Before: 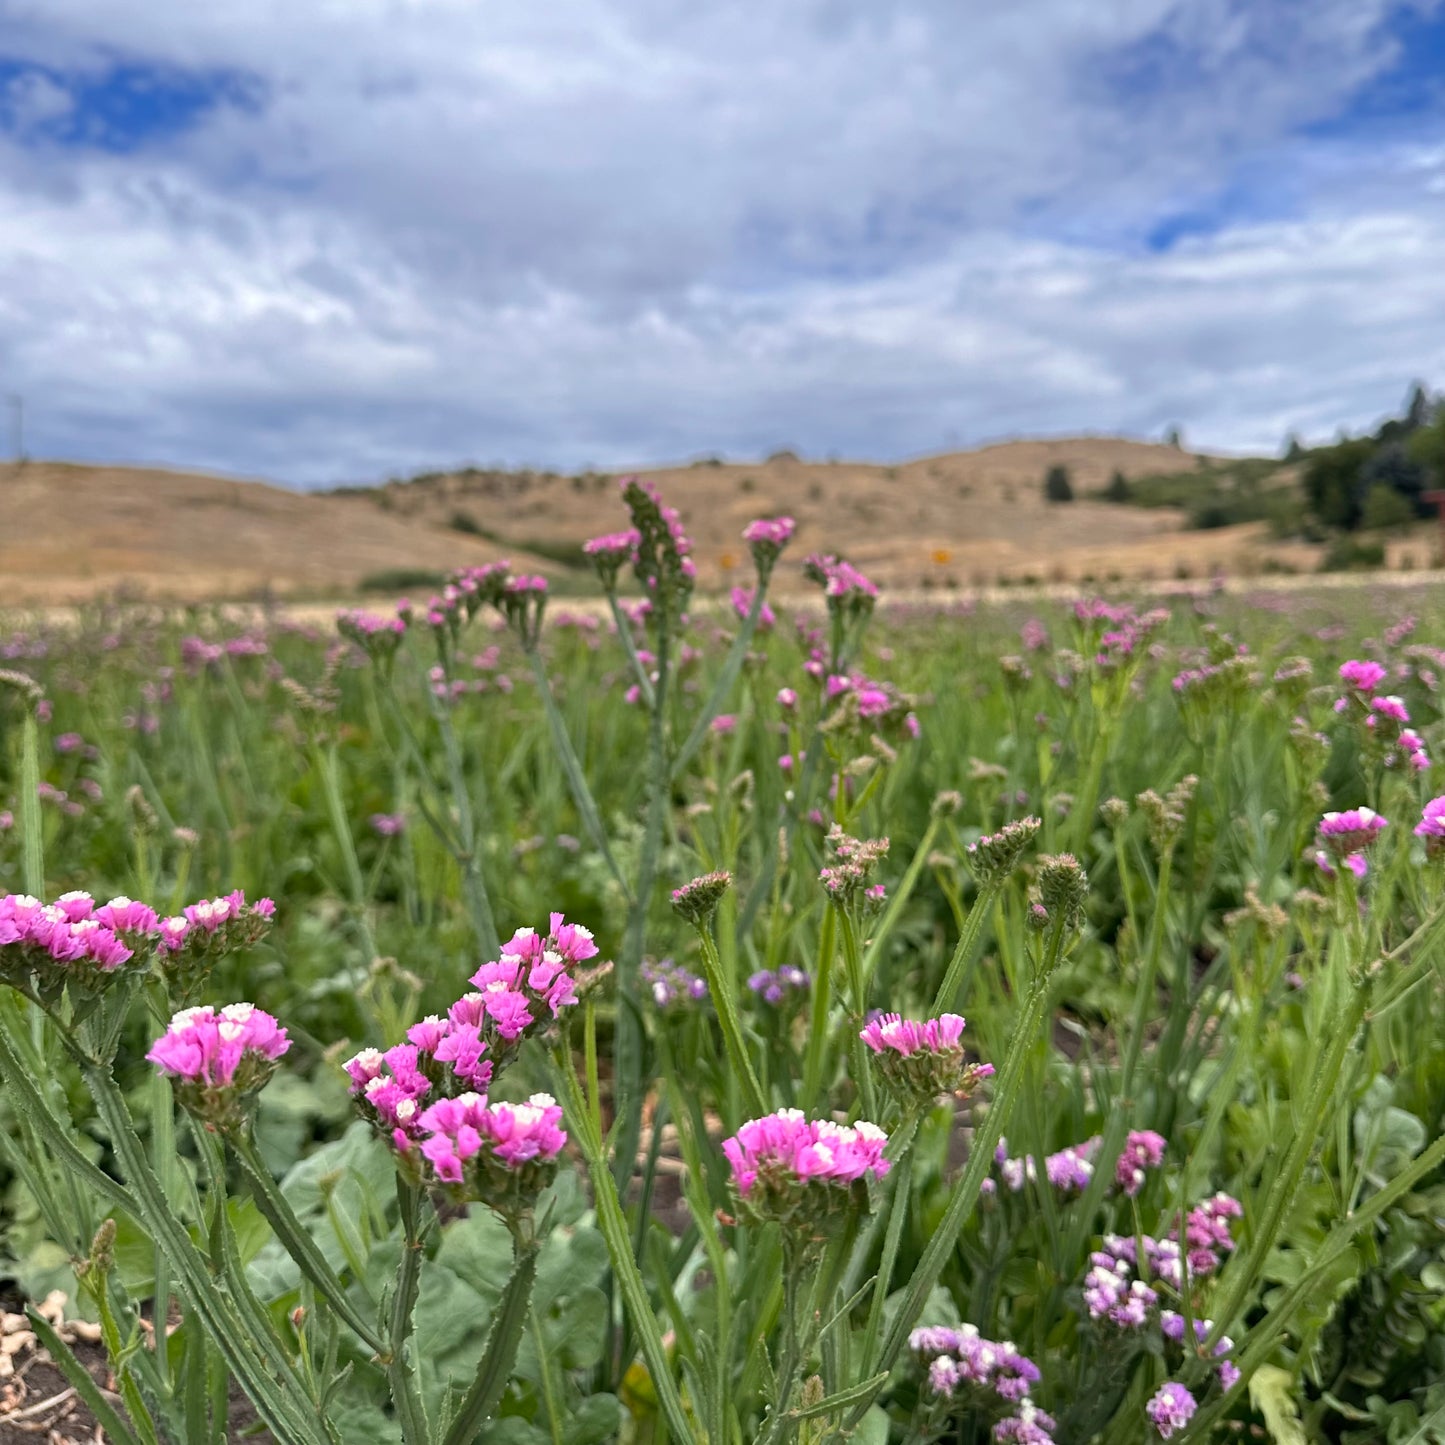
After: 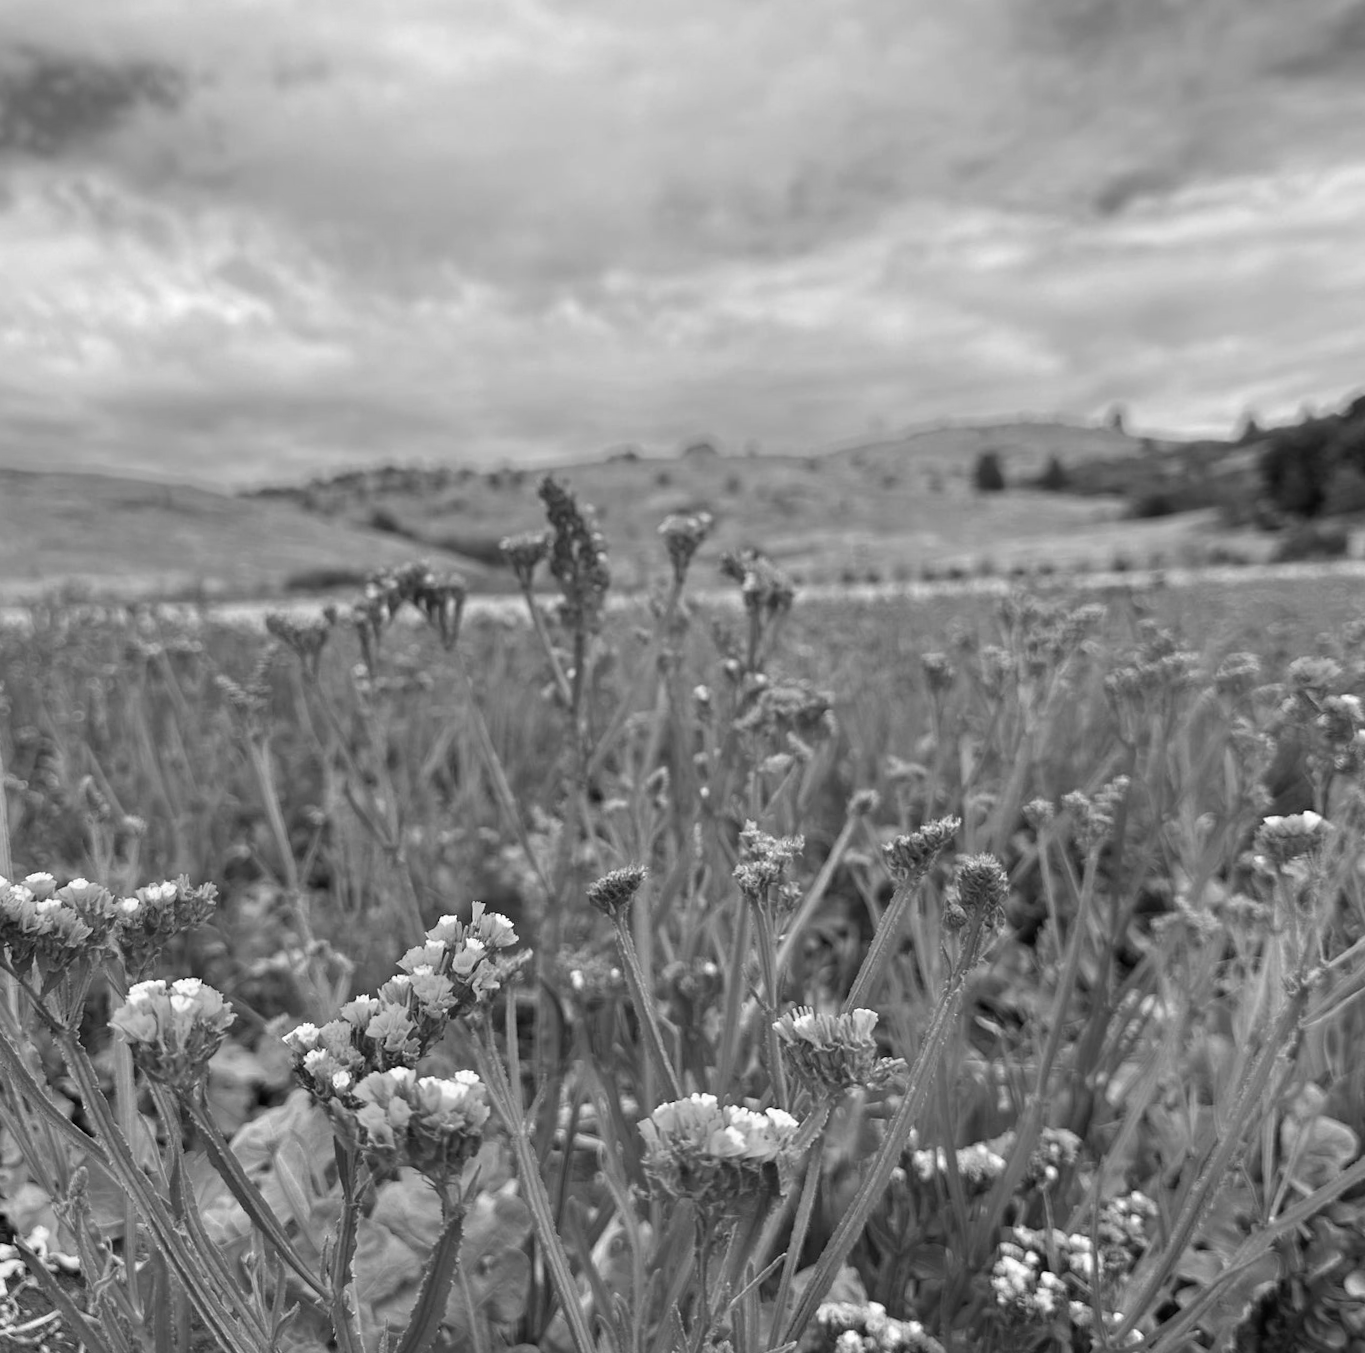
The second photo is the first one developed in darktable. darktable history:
rotate and perspective: rotation 0.062°, lens shift (vertical) 0.115, lens shift (horizontal) -0.133, crop left 0.047, crop right 0.94, crop top 0.061, crop bottom 0.94
monochrome: a 2.21, b -1.33, size 2.2
